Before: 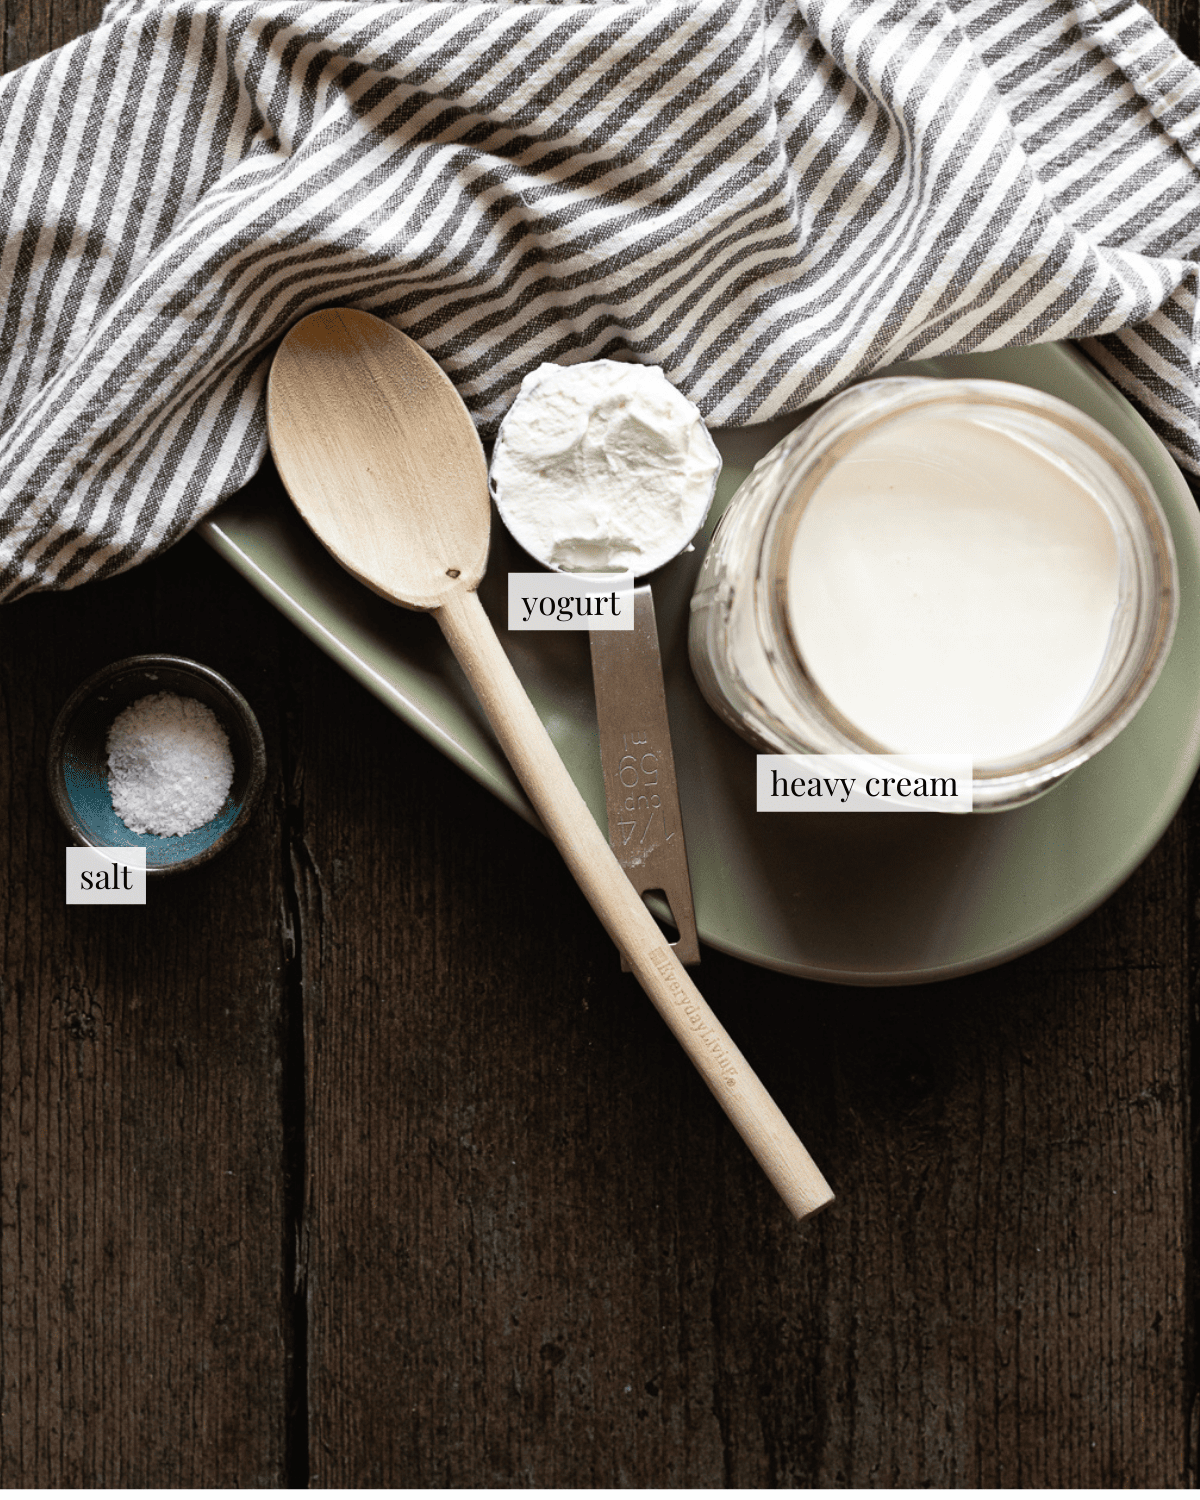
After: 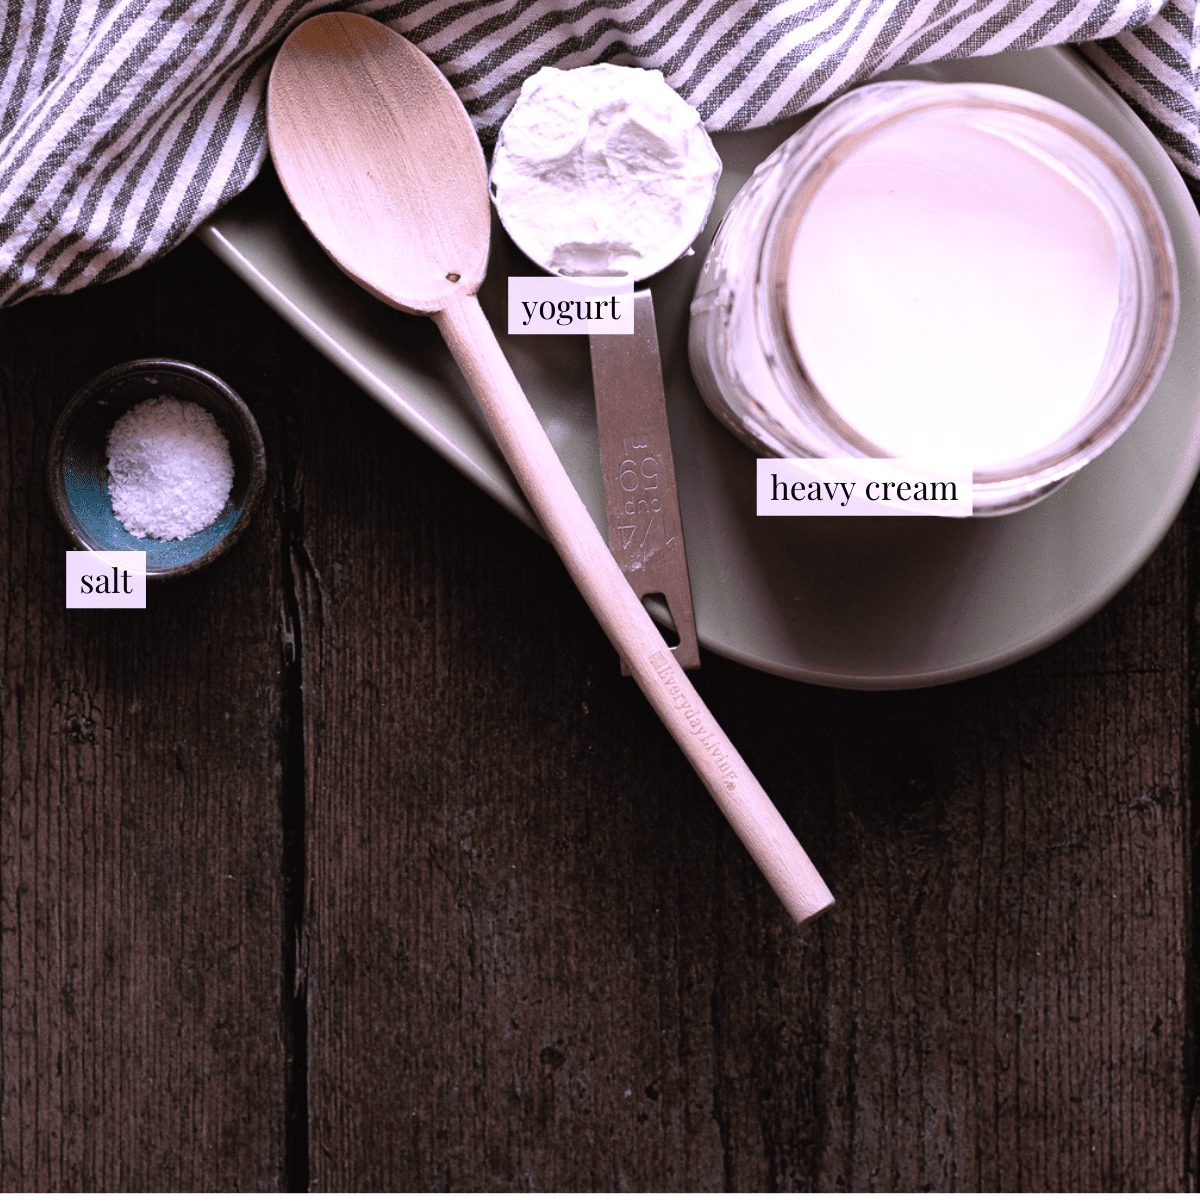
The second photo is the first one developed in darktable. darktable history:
exposure: exposure 0.203 EV, compensate highlight preservation false
crop and rotate: top 19.775%
color correction: highlights a* 15.24, highlights b* -25.51
